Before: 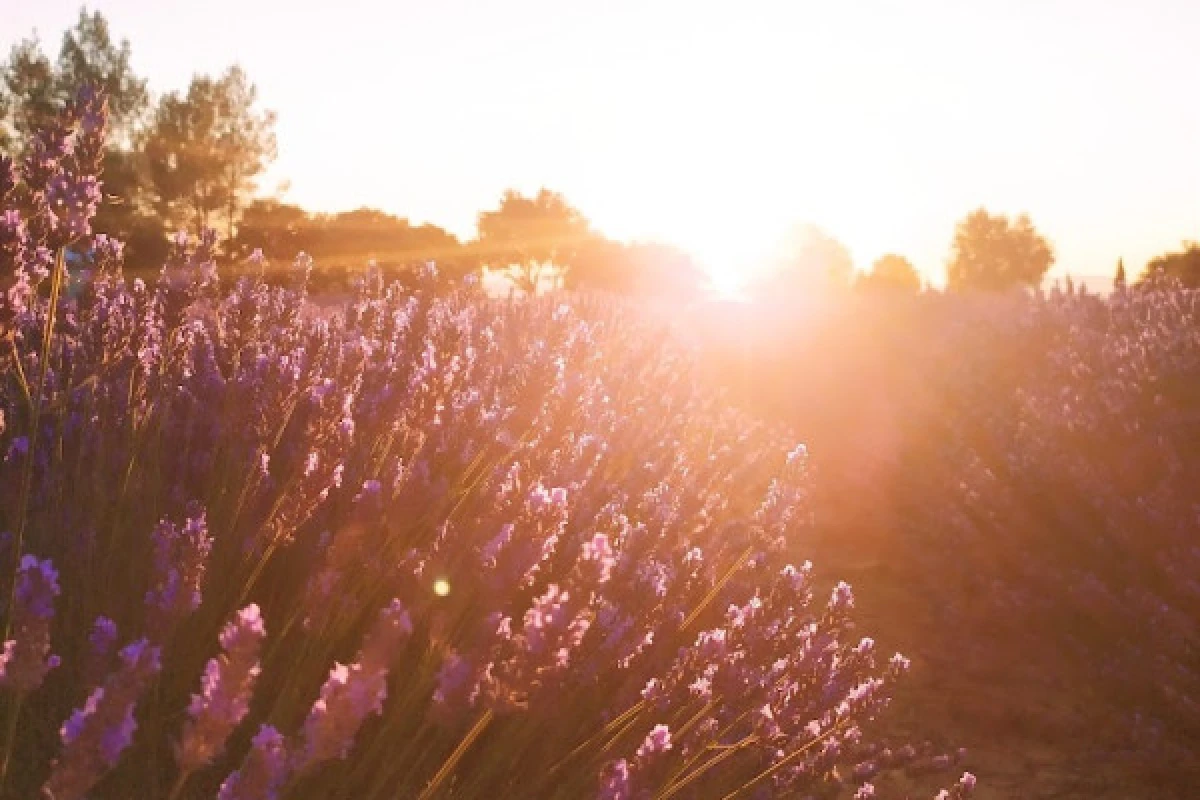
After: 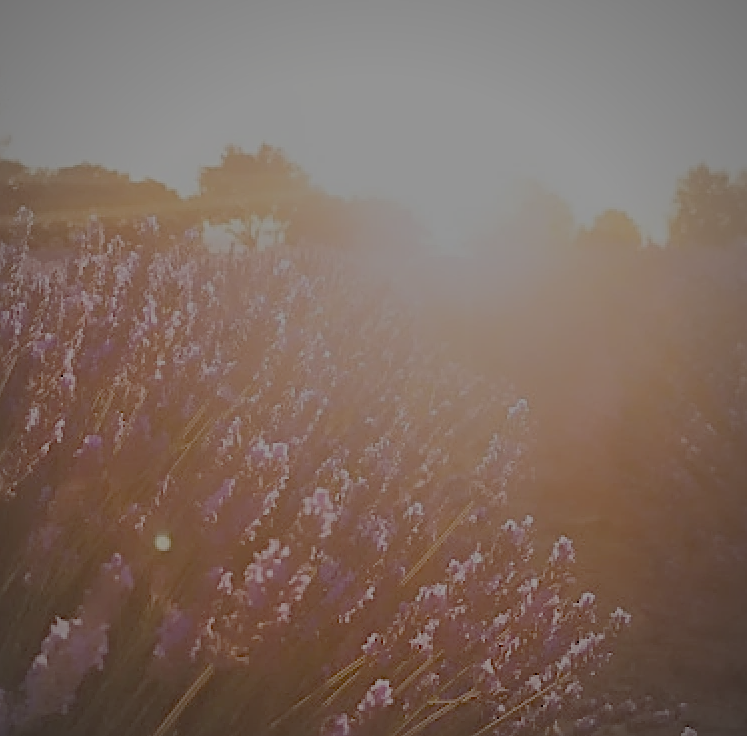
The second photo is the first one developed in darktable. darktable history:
exposure: exposure -0.997 EV, compensate highlight preservation false
sharpen: radius 2.804, amount 0.732
vignetting: fall-off radius 69.6%, brightness -0.443, saturation -0.689, automatic ratio true
crop and rotate: left 23.276%, top 5.629%, right 14.403%, bottom 2.365%
filmic rgb: black relative exposure -15.94 EV, white relative exposure 7.98 EV, hardness 4.19, latitude 49.79%, contrast 0.505, preserve chrominance no, color science v5 (2021), contrast in shadows safe, contrast in highlights safe
